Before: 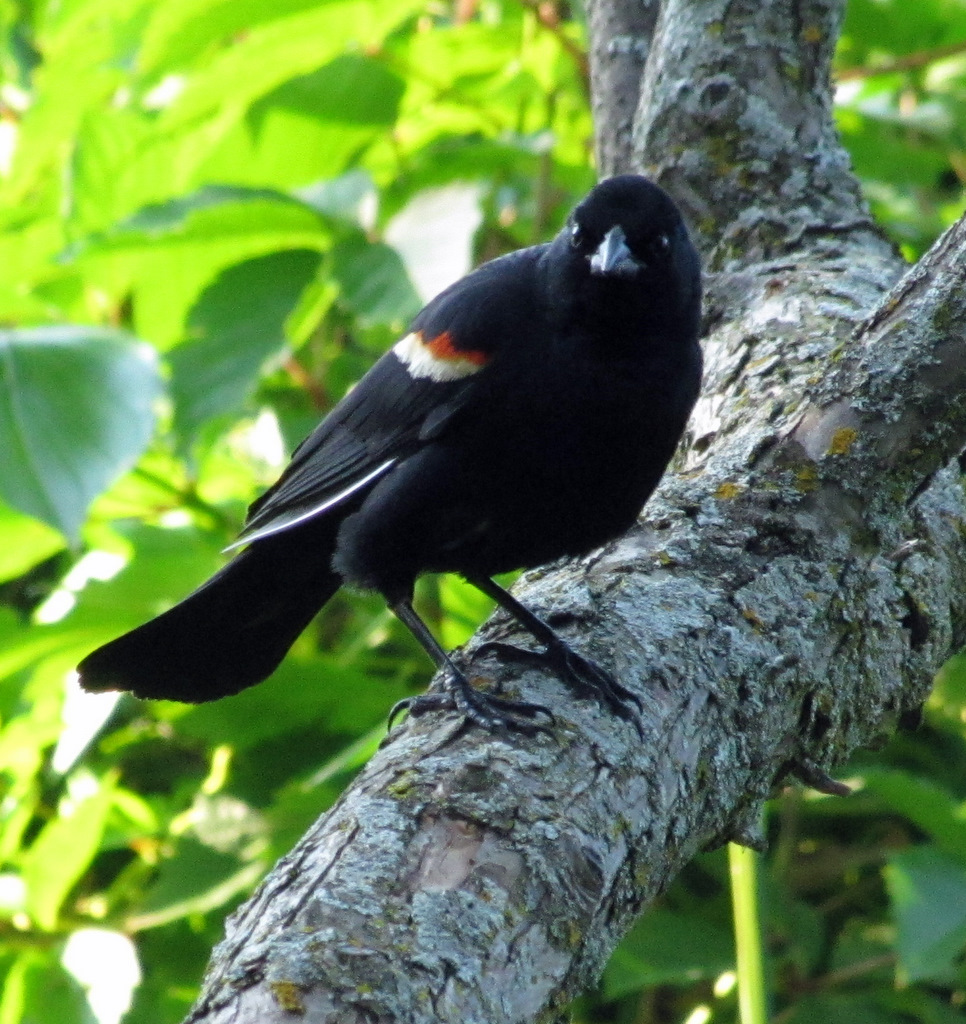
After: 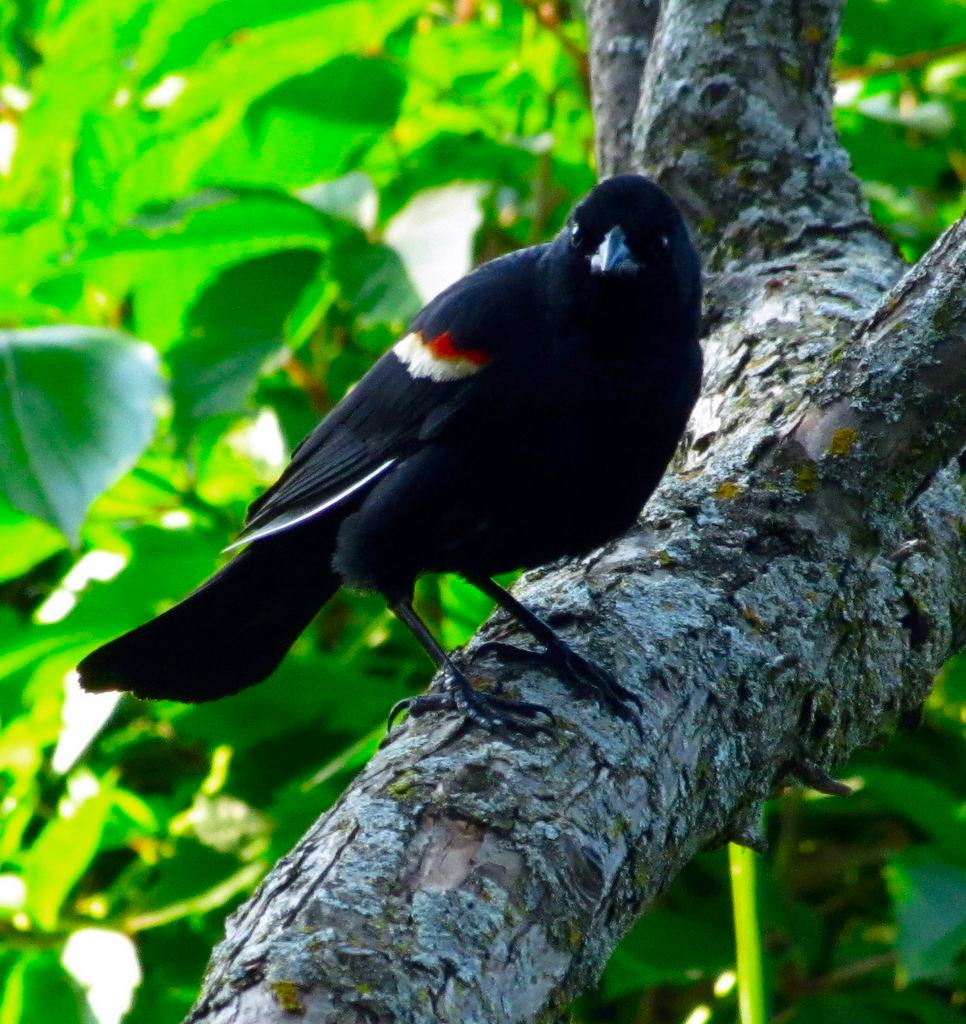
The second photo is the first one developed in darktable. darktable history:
contrast brightness saturation: contrast 0.12, brightness -0.12, saturation 0.2
vibrance: vibrance 95.34%
